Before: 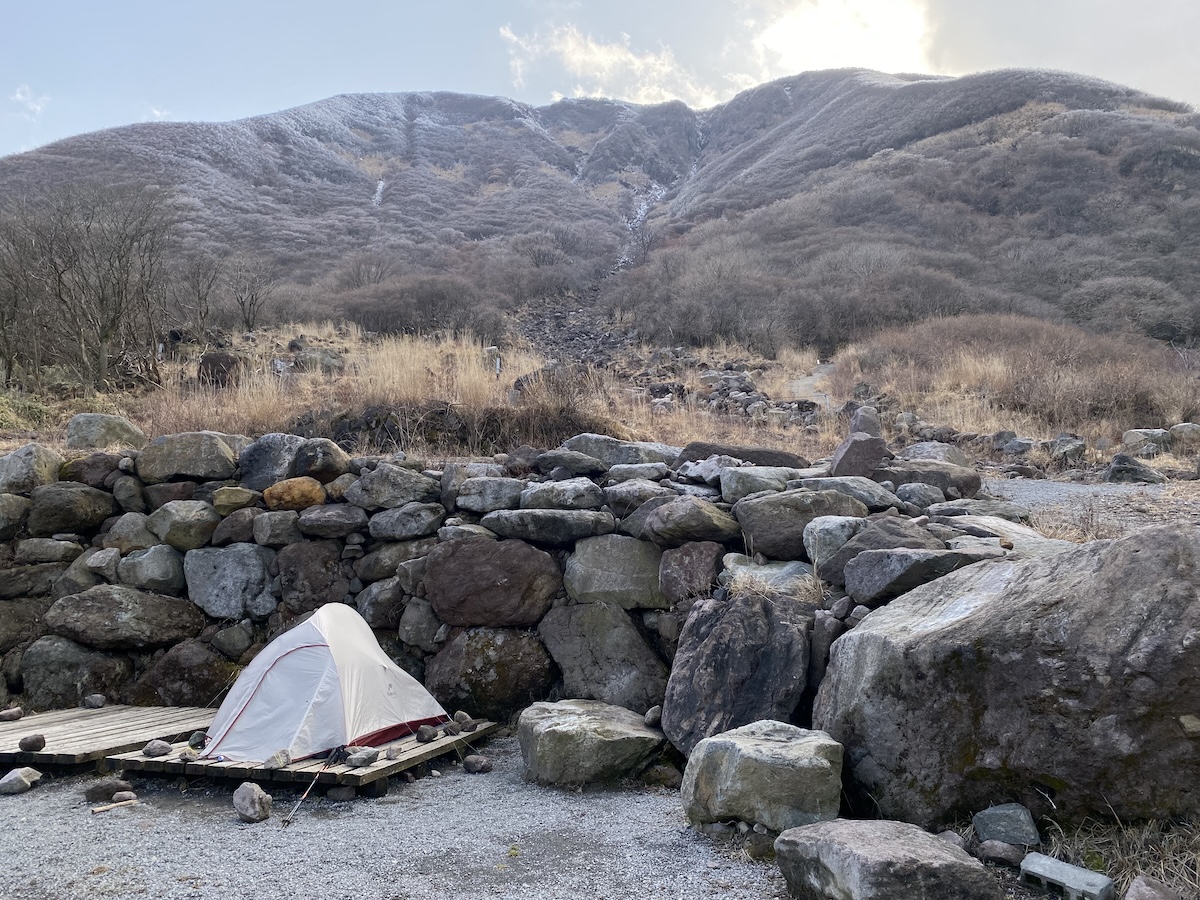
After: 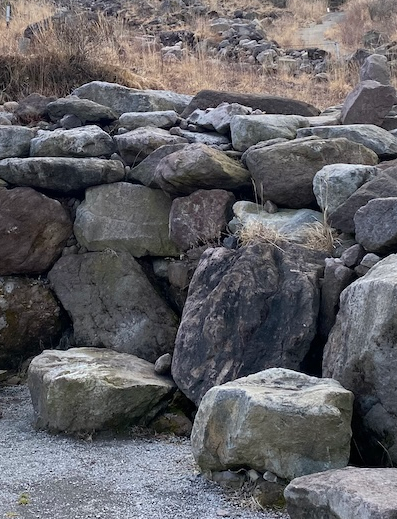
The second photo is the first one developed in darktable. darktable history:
crop: left 40.878%, top 39.176%, right 25.993%, bottom 3.081%
color balance rgb: on, module defaults
